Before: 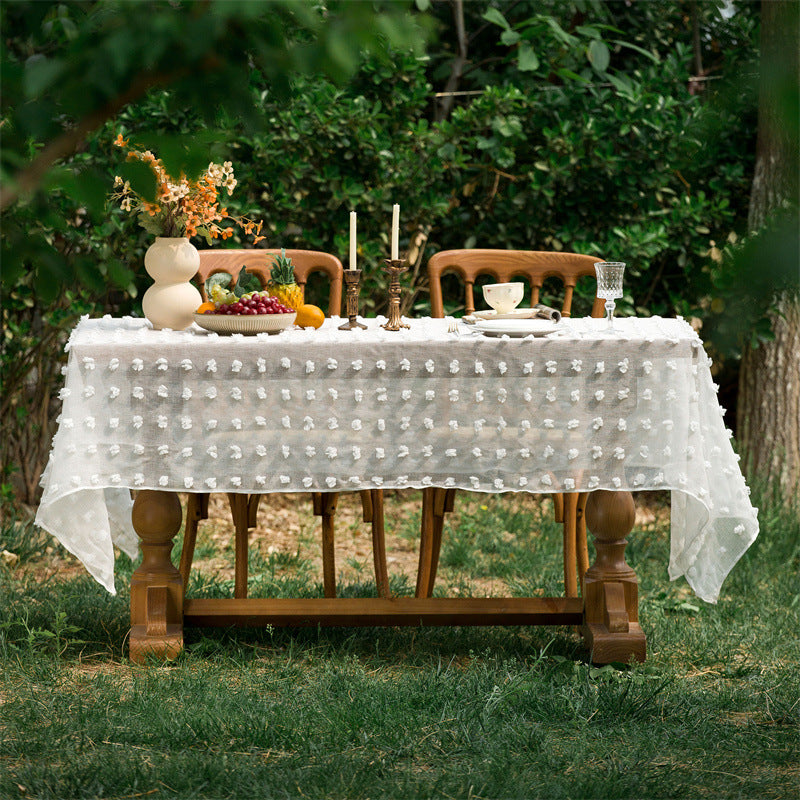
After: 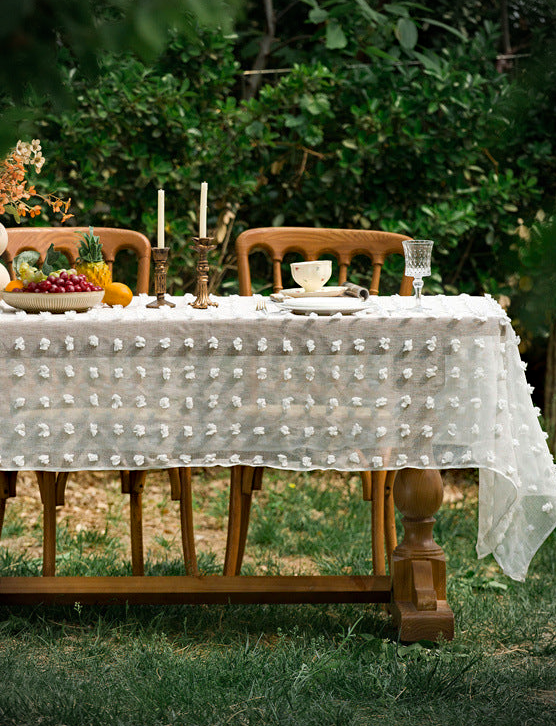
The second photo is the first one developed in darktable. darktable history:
vignetting: on, module defaults
contrast equalizer: y [[0.5, 0.5, 0.478, 0.5, 0.5, 0.5], [0.5 ×6], [0.5 ×6], [0 ×6], [0 ×6]]
haze removal: strength 0.29, distance 0.25, compatibility mode true, adaptive false
crop and rotate: left 24.034%, top 2.838%, right 6.406%, bottom 6.299%
